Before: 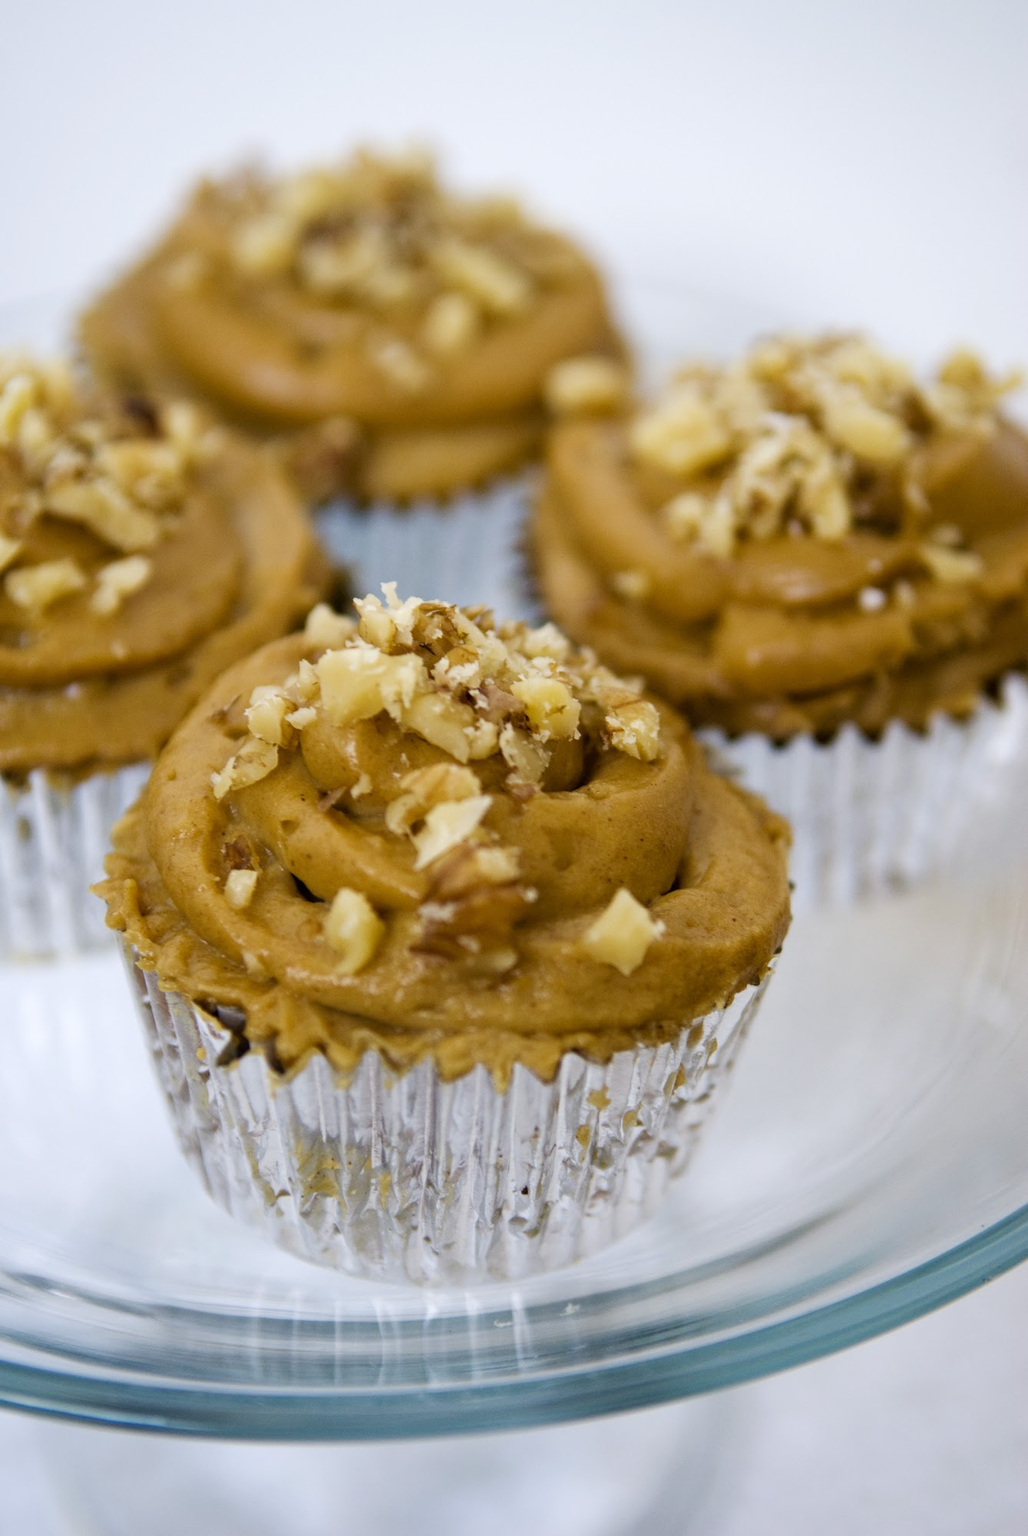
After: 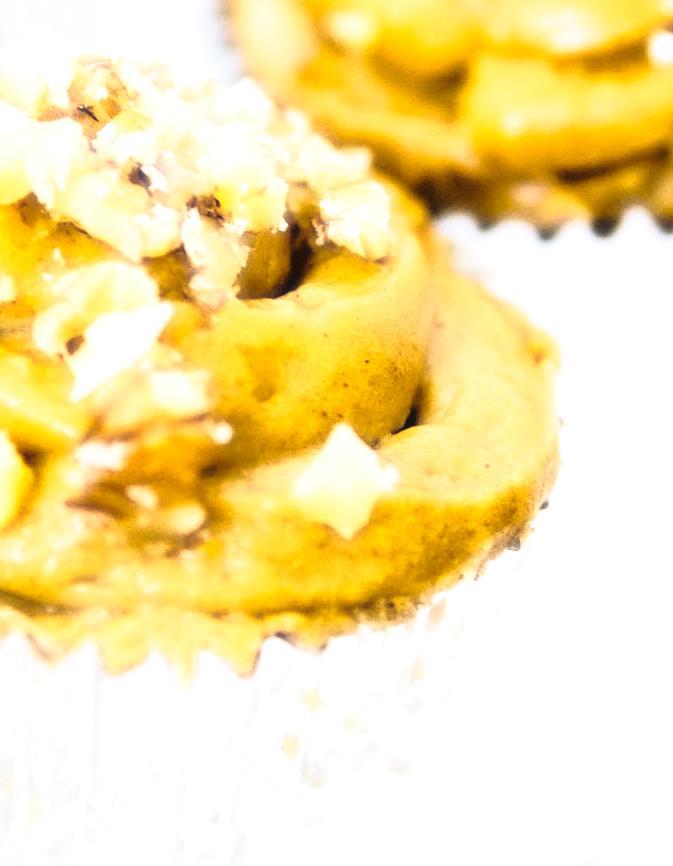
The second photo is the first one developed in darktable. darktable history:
exposure: exposure 1.2 EV, compensate highlight preservation false
tone curve: curves: ch0 [(0, 0) (0.042, 0.01) (0.223, 0.123) (0.59, 0.574) (0.802, 0.868) (1, 1)], color space Lab, linked channels, preserve colors none
crop: left 35.03%, top 36.625%, right 14.663%, bottom 20.057%
haze removal: strength -0.9, distance 0.225, compatibility mode true, adaptive false
color balance rgb: perceptual saturation grading › global saturation 10%, global vibrance 20%
base curve: curves: ch0 [(0, 0) (0.028, 0.03) (0.121, 0.232) (0.46, 0.748) (0.859, 0.968) (1, 1)], preserve colors none
